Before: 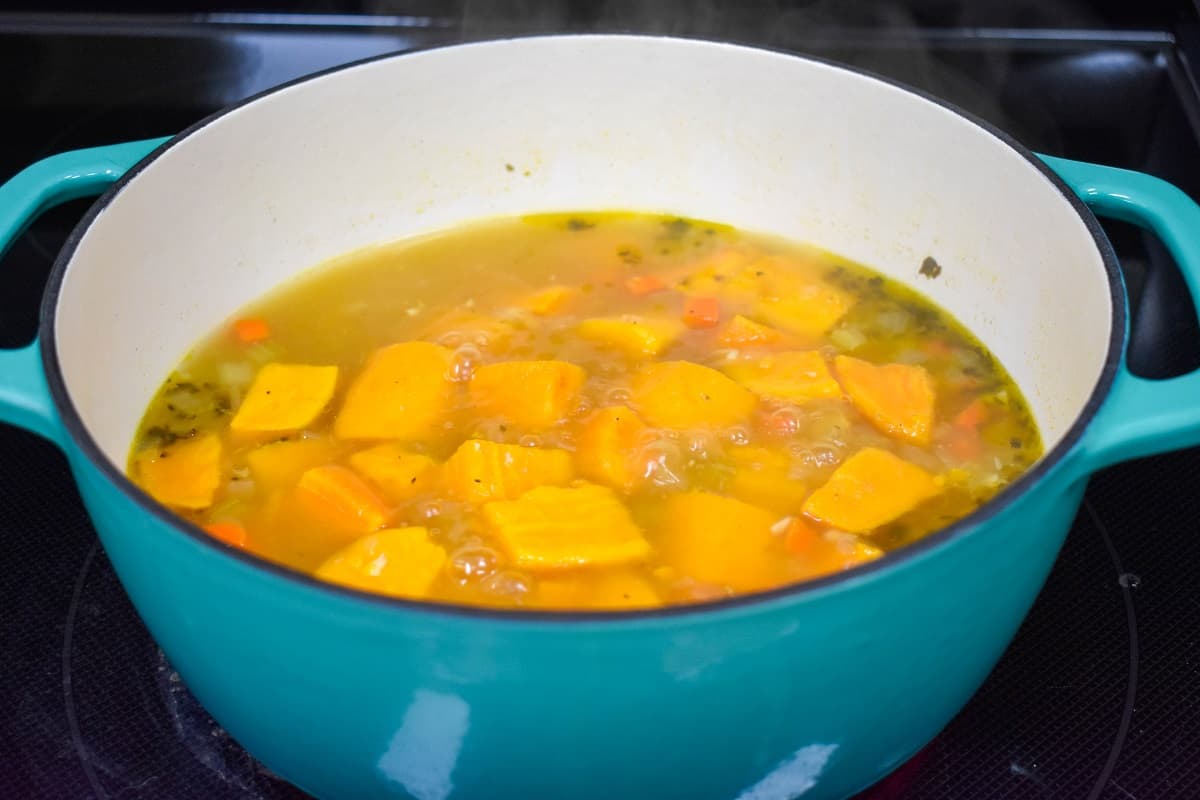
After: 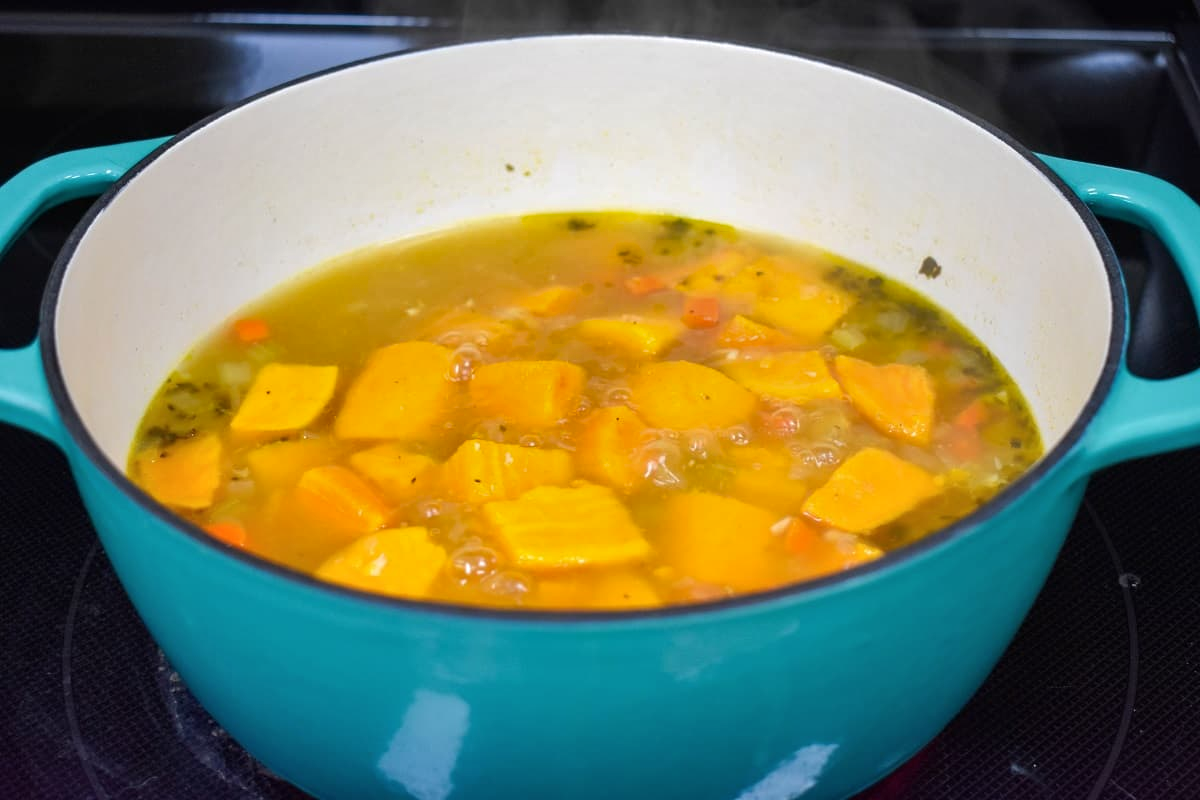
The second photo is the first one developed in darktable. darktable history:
shadows and highlights: shadows 13.88, white point adjustment 1.24, soften with gaussian
